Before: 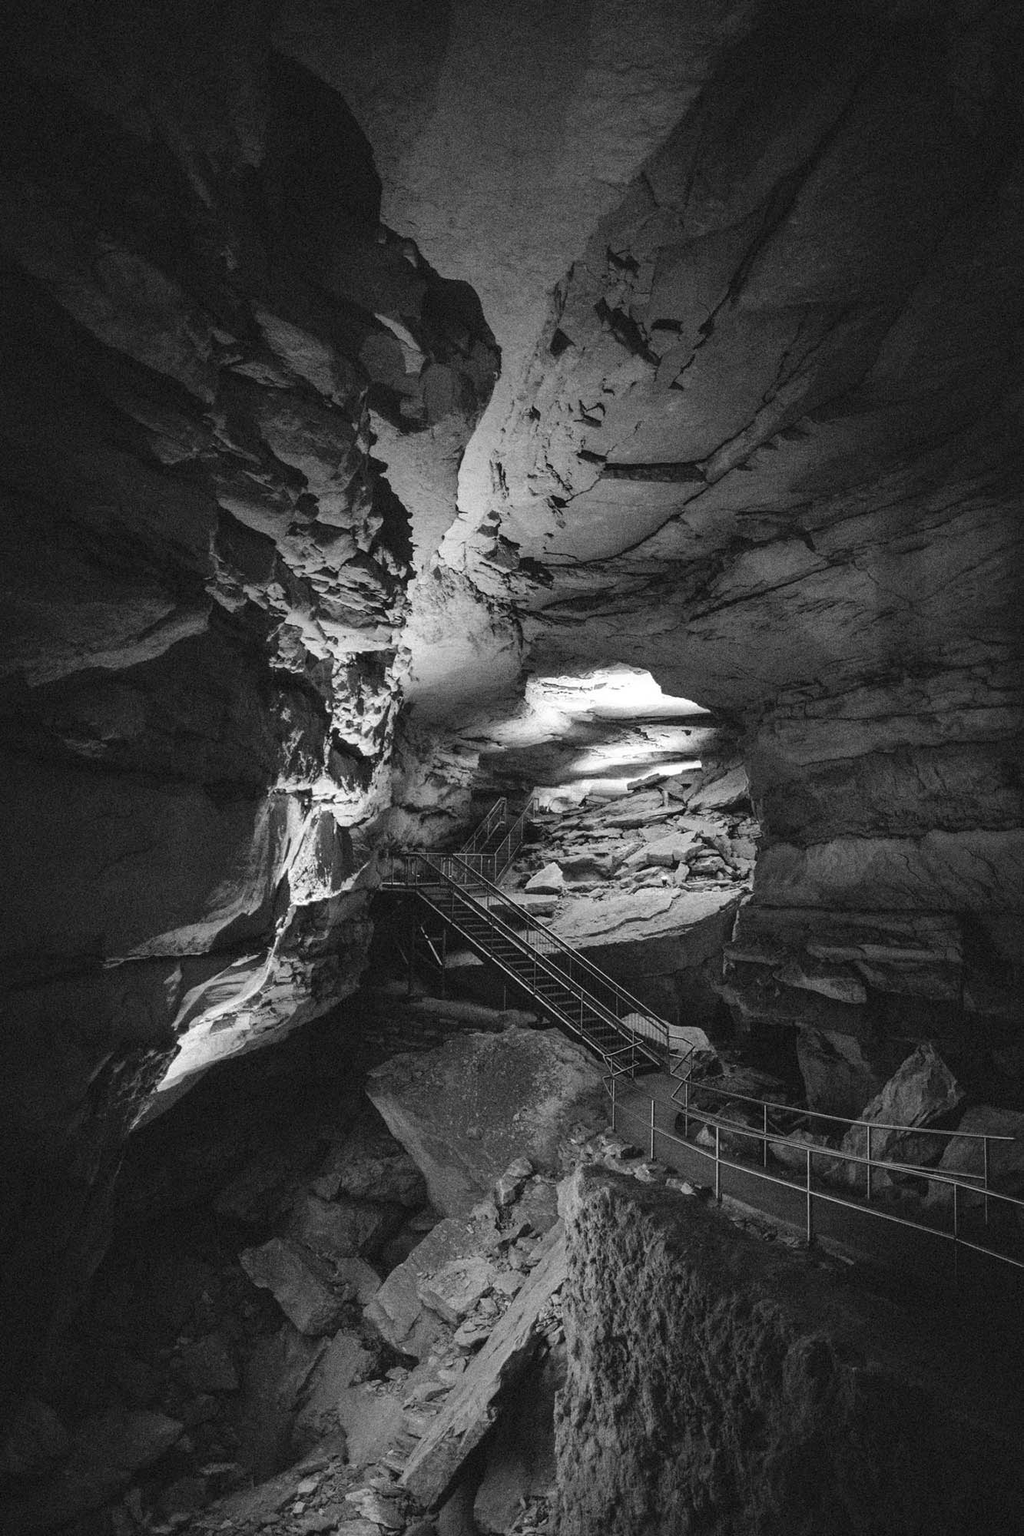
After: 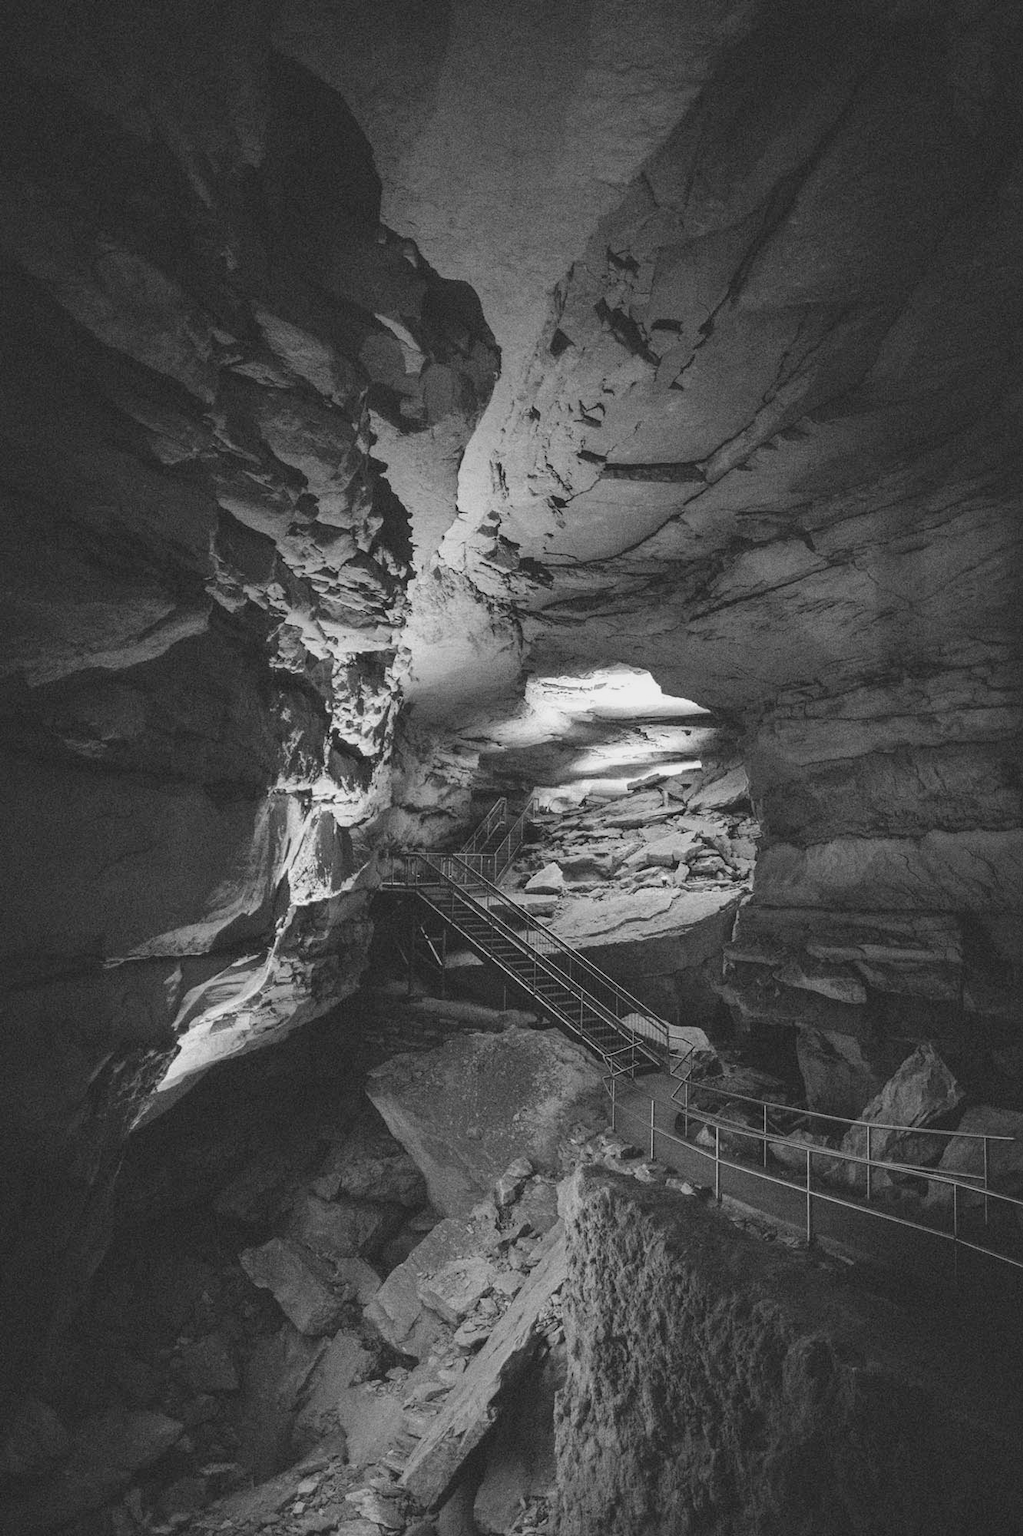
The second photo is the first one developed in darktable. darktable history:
contrast brightness saturation: contrast -0.15, brightness 0.05, saturation -0.12
